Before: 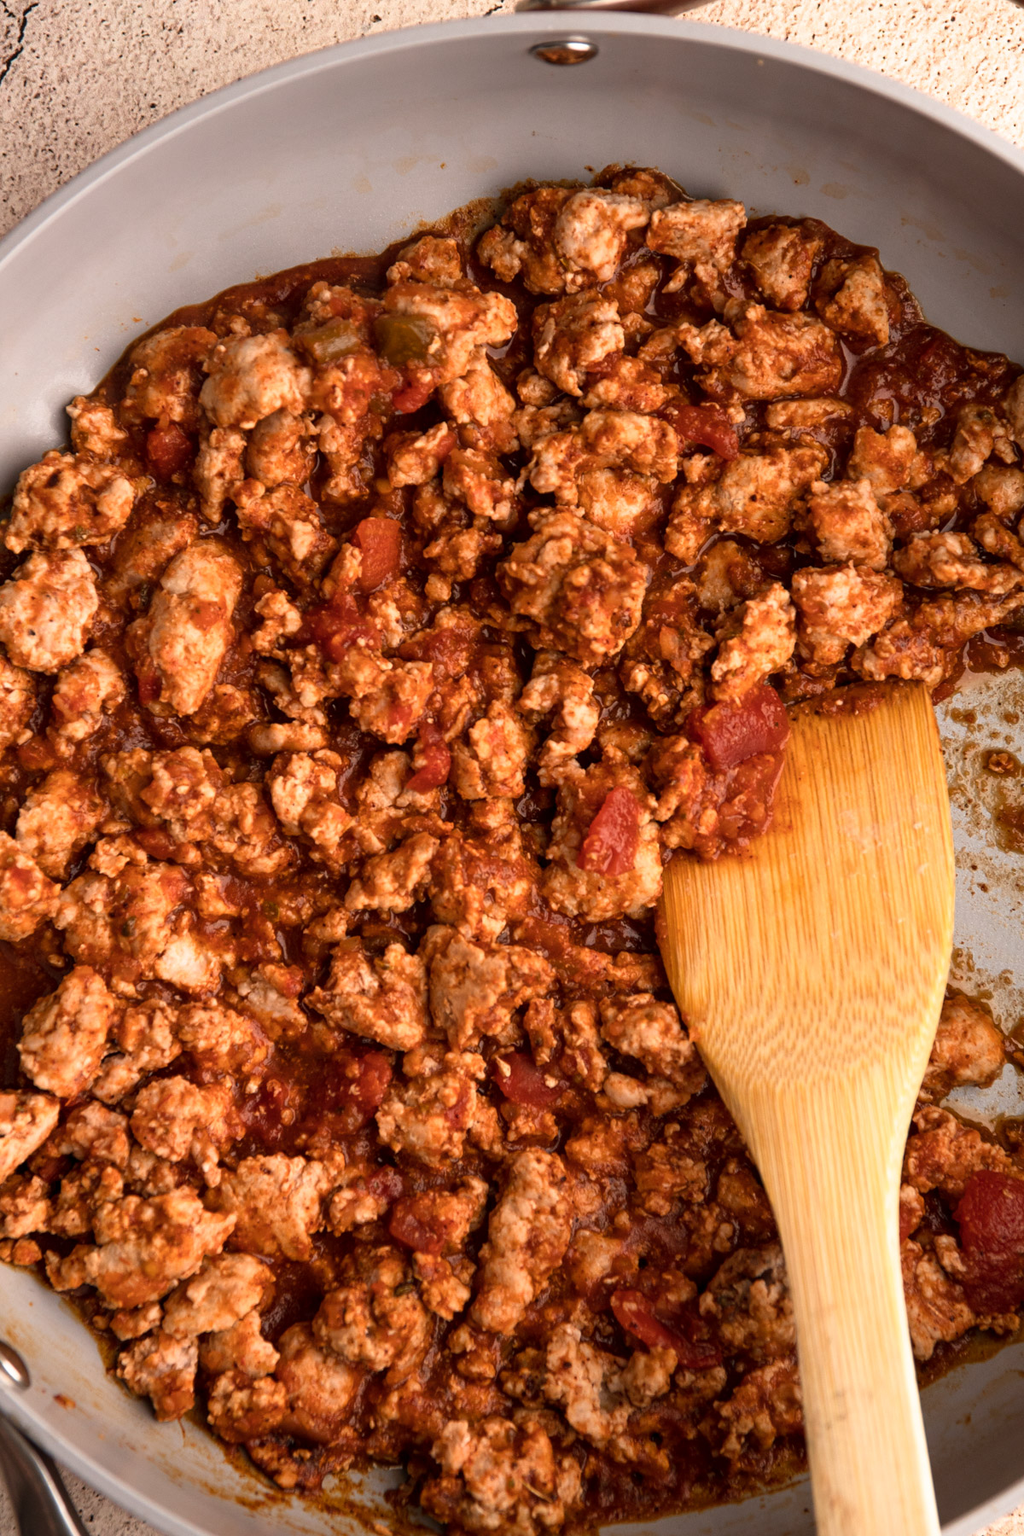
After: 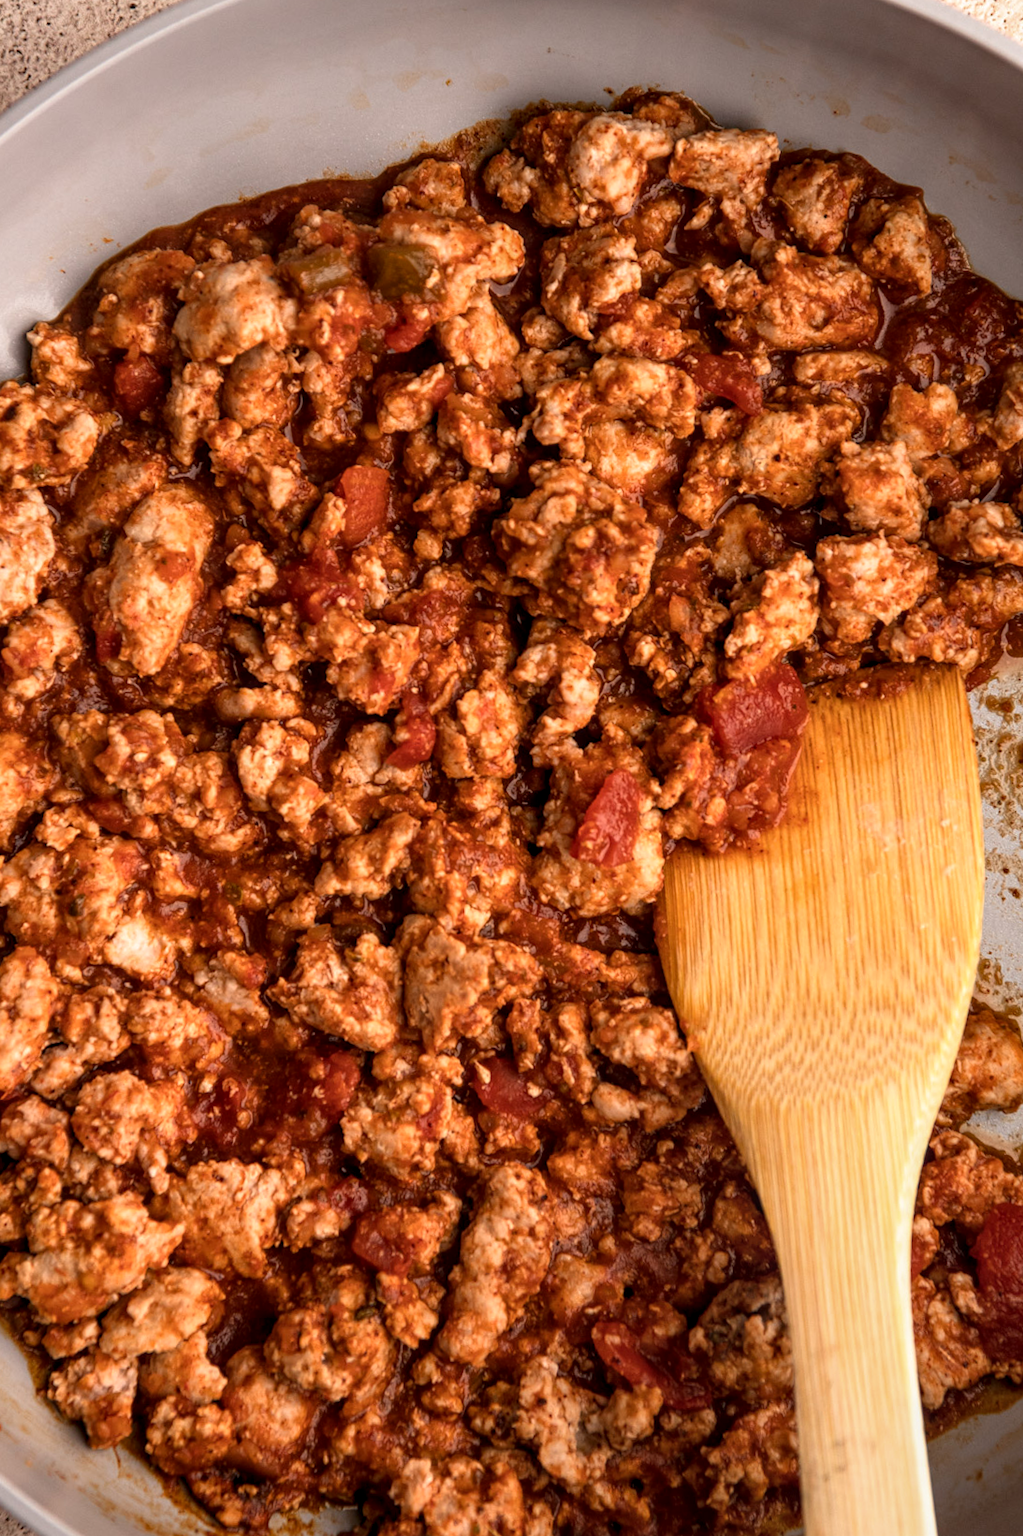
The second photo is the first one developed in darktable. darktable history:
local contrast: on, module defaults
crop and rotate: angle -1.87°, left 3.133%, top 3.67%, right 1.35%, bottom 0.723%
